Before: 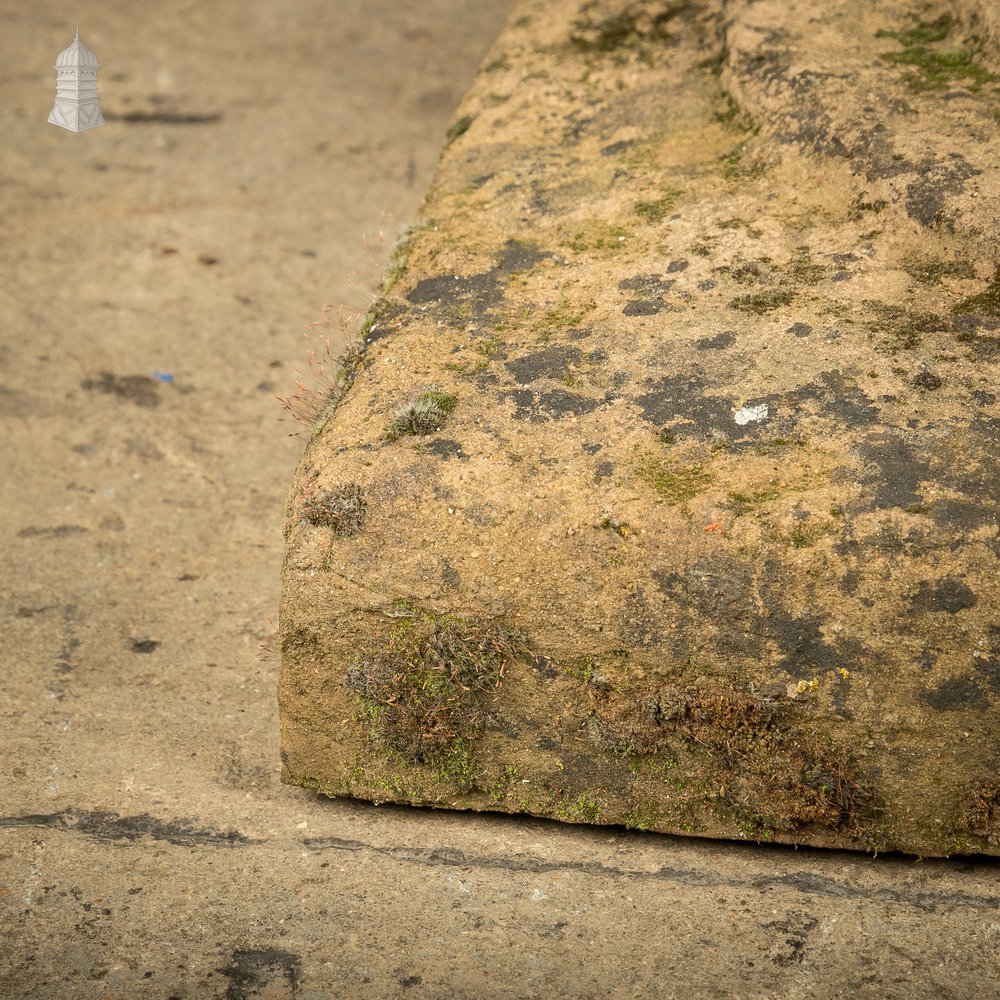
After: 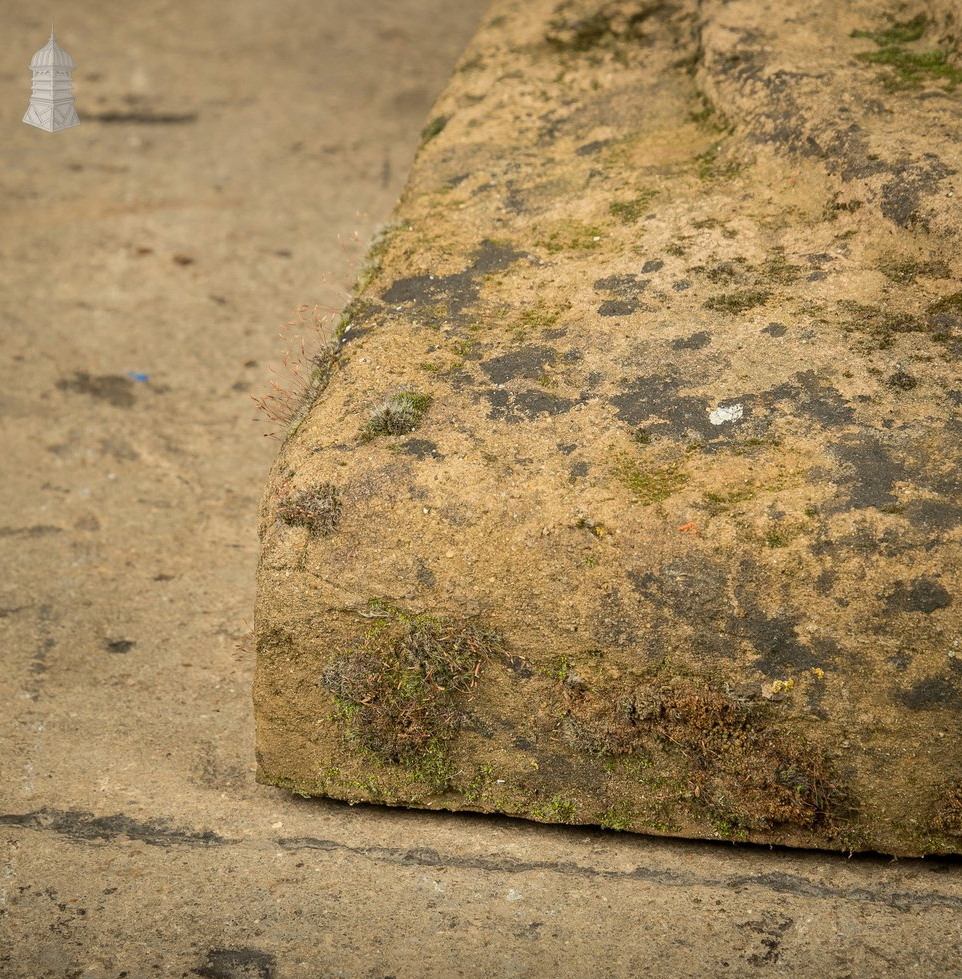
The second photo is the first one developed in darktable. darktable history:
shadows and highlights: shadows -19.98, white point adjustment -2.17, highlights -34.77
crop and rotate: left 2.56%, right 1.195%, bottom 2.085%
